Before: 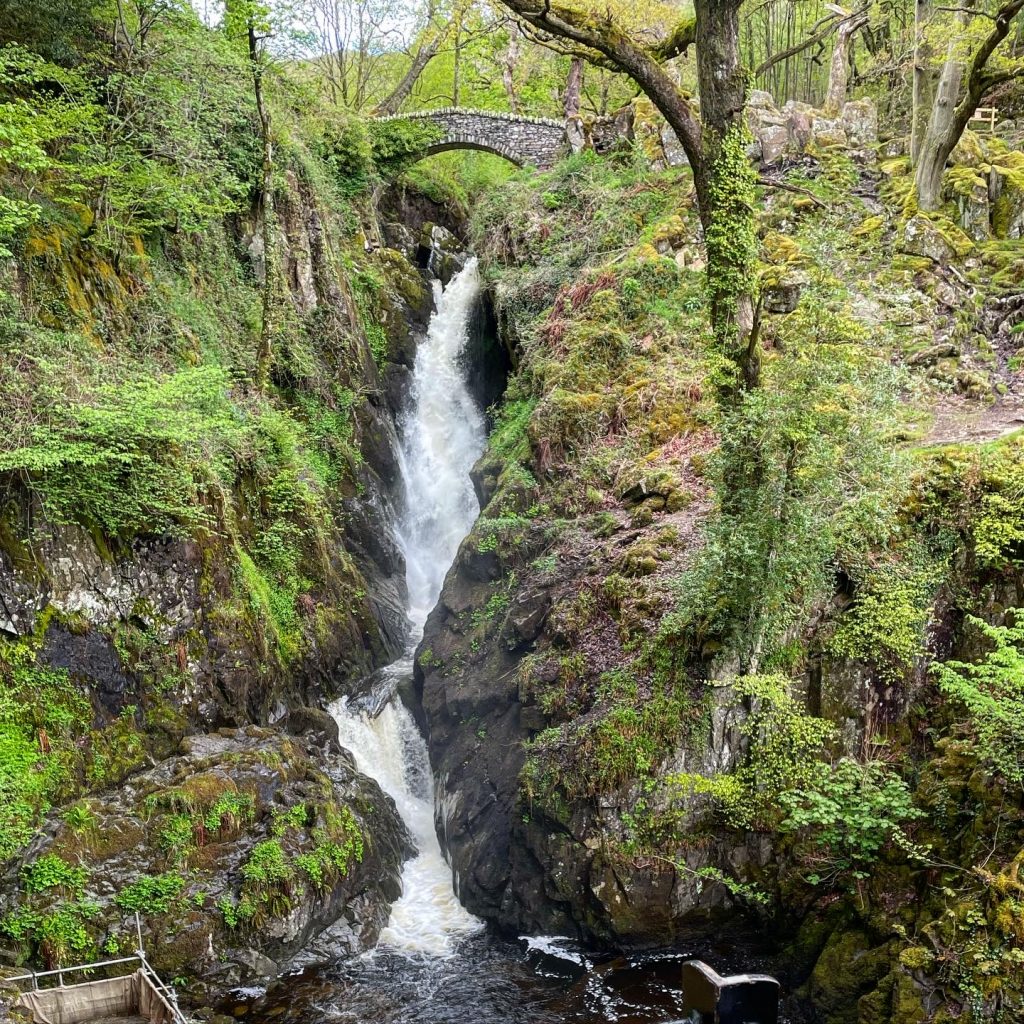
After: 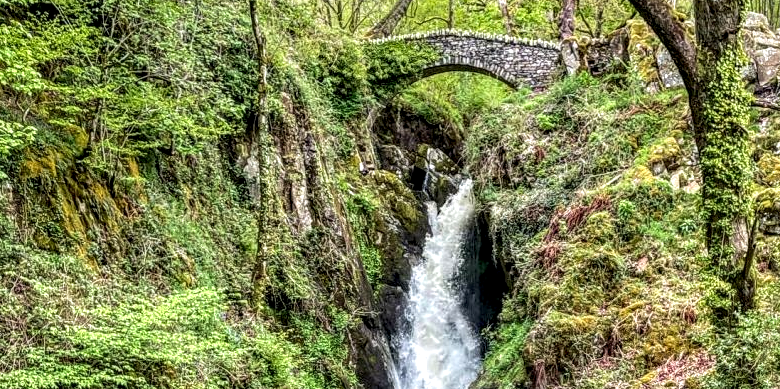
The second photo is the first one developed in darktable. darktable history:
haze removal: compatibility mode true, adaptive false
sharpen: radius 2.923, amount 0.854, threshold 47.465
local contrast: highlights 4%, shadows 2%, detail 181%
velvia: strength 15.46%
crop: left 0.532%, top 7.632%, right 23.232%, bottom 54.334%
